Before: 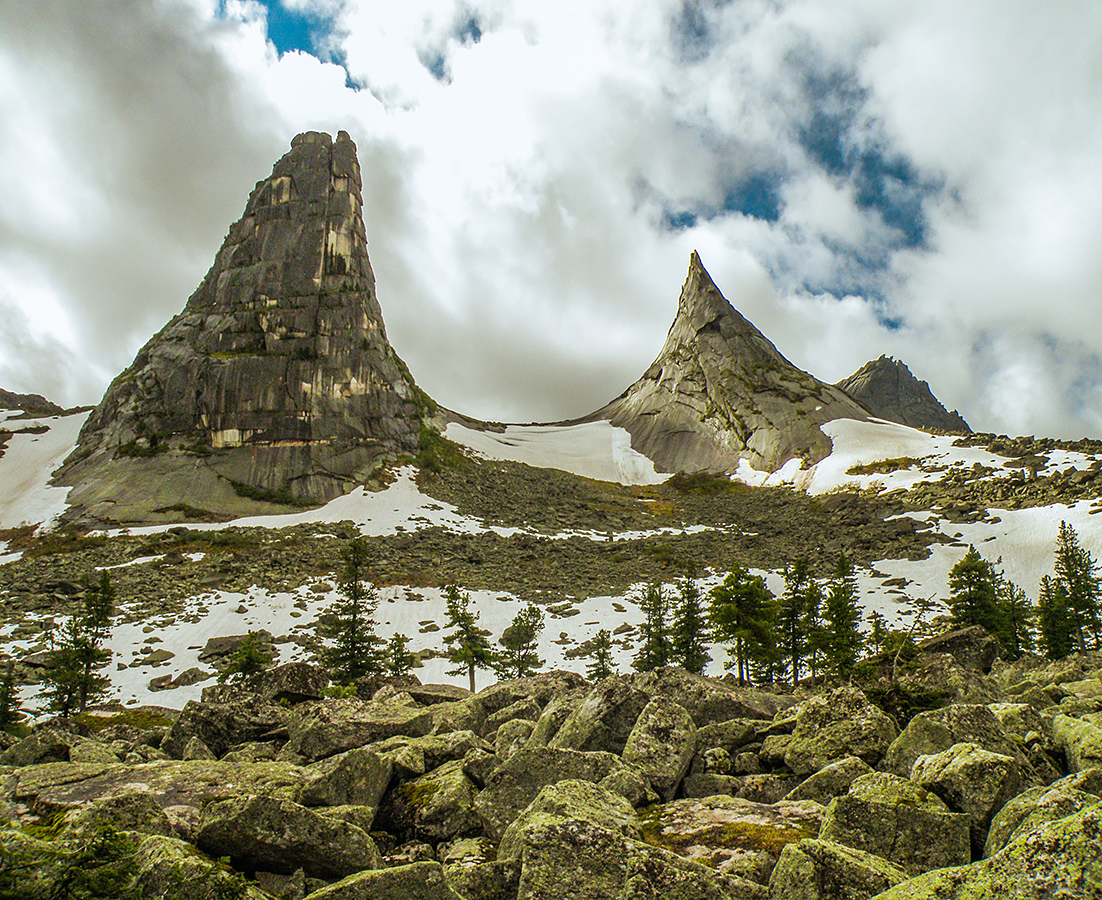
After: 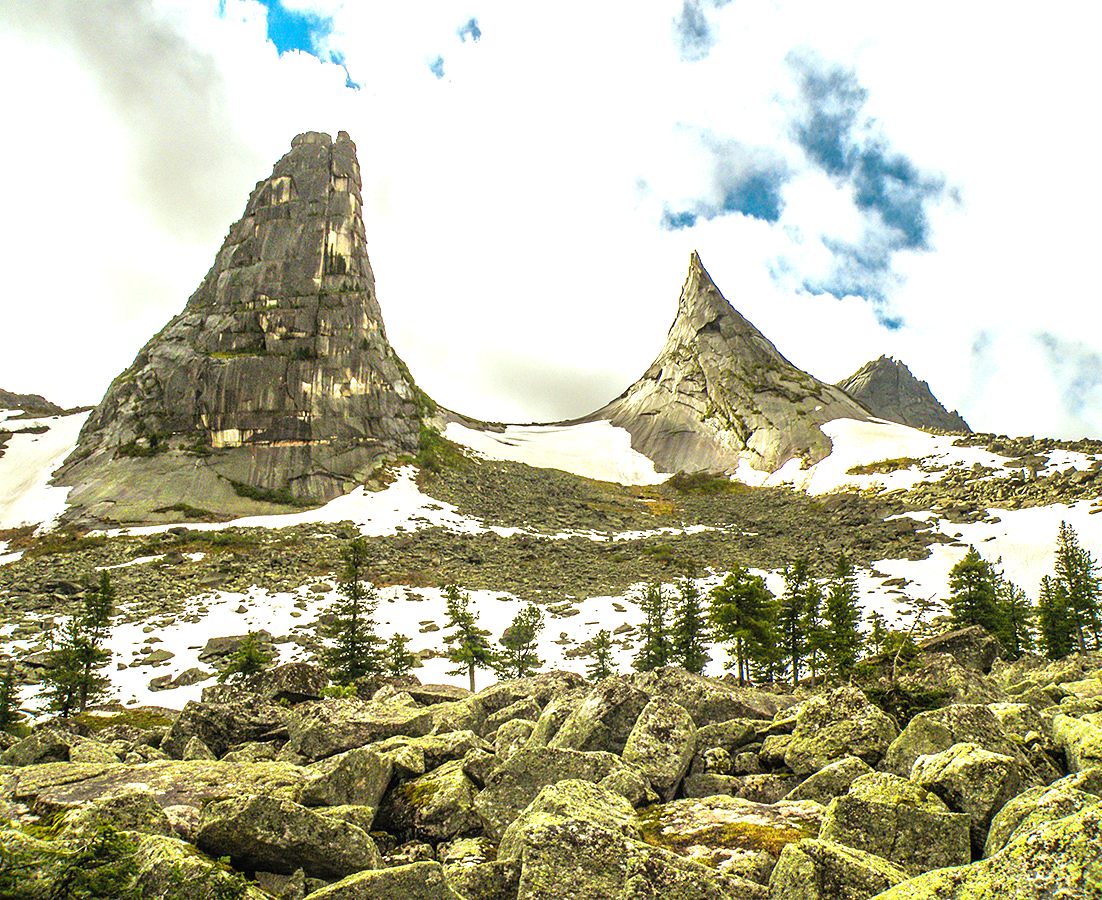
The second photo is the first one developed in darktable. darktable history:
exposure: black level correction 0, exposure 1.104 EV, compensate highlight preservation false
